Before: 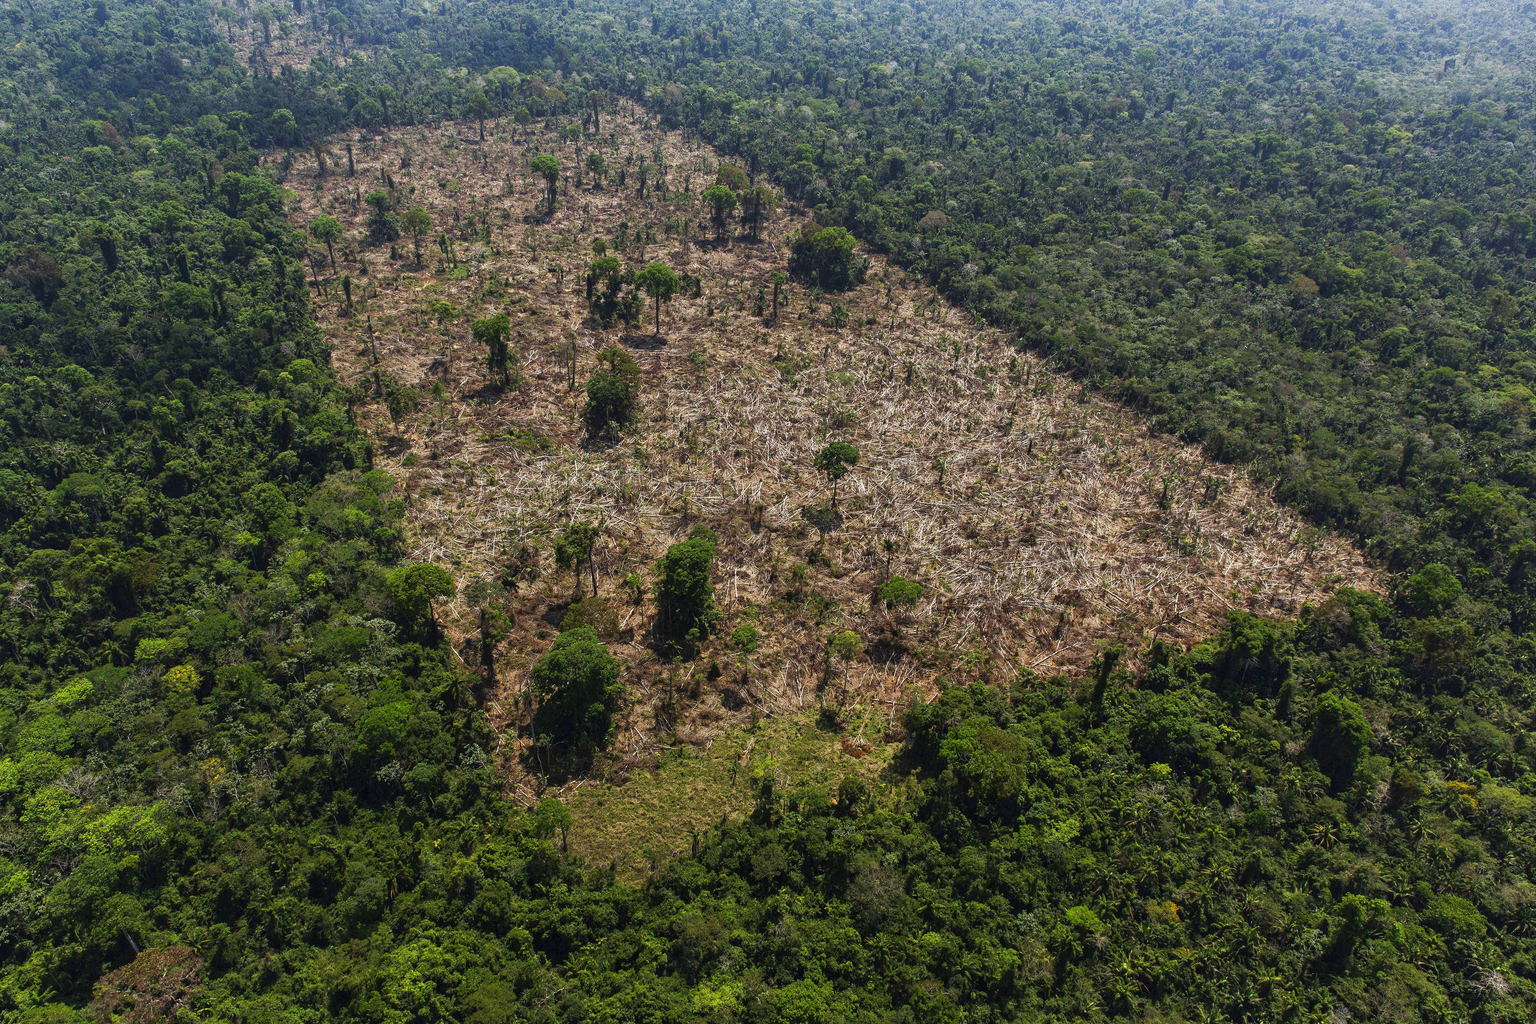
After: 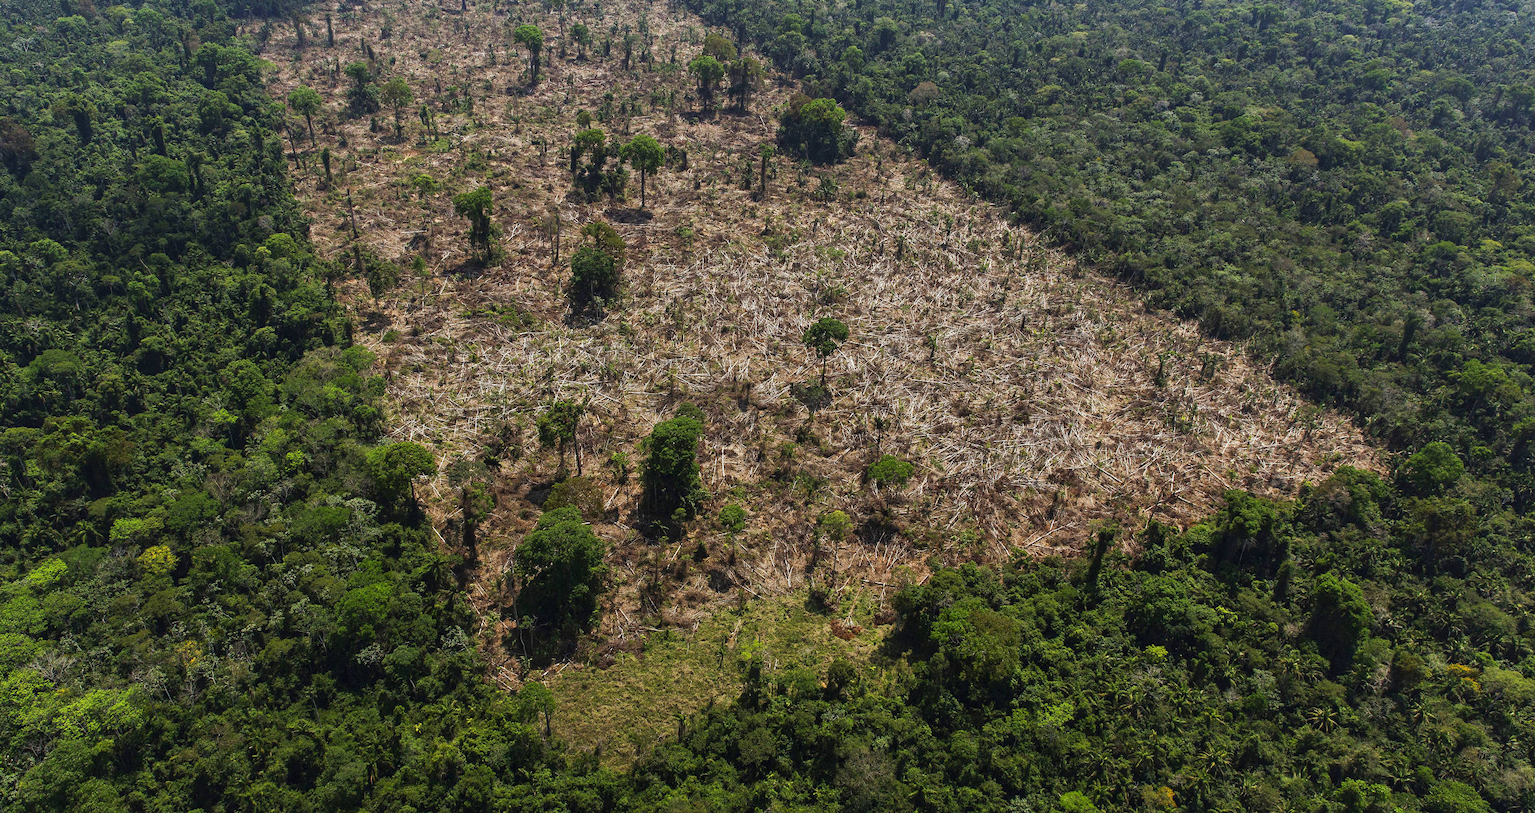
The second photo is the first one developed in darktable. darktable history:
crop and rotate: left 1.796%, top 12.776%, right 0.188%, bottom 9.287%
